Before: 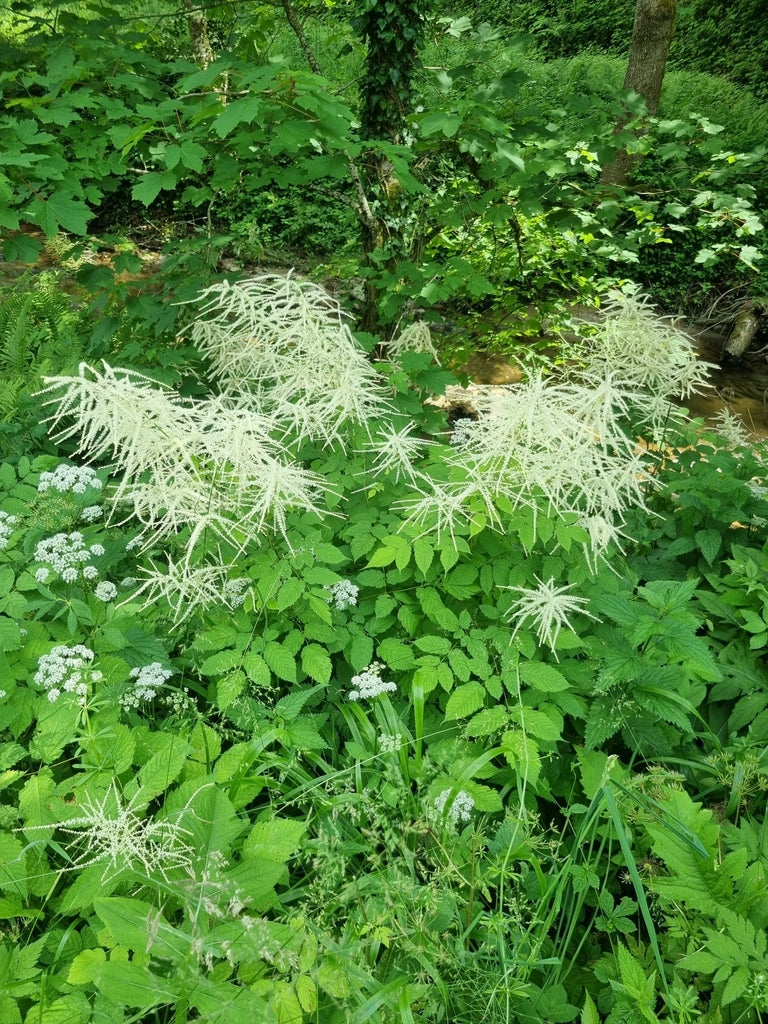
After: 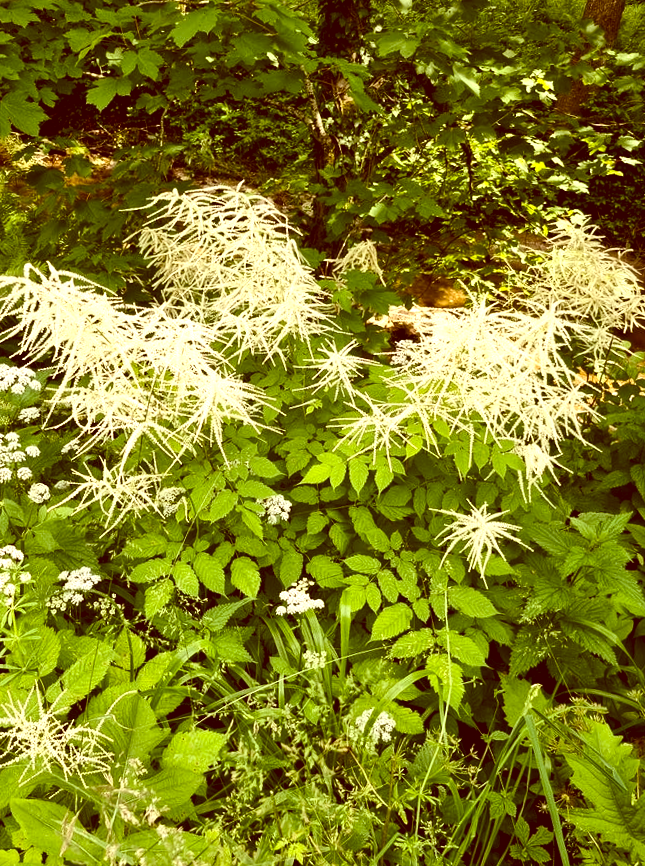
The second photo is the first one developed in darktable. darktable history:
color correction: highlights a* 9.02, highlights b* 8.47, shadows a* 39.99, shadows b* 39.5, saturation 0.799
crop and rotate: angle -3.07°, left 5.354%, top 5.204%, right 4.748%, bottom 4.294%
contrast brightness saturation: contrast 0.132, brightness -0.049, saturation 0.162
color balance rgb: highlights gain › chroma 3.059%, highlights gain › hue 60.11°, perceptual saturation grading › global saturation 20%, perceptual saturation grading › highlights -25.162%, perceptual saturation grading › shadows 25.791%, perceptual brilliance grading › global brilliance 19.921%, perceptual brilliance grading › shadows -40.377%, global vibrance 20%
